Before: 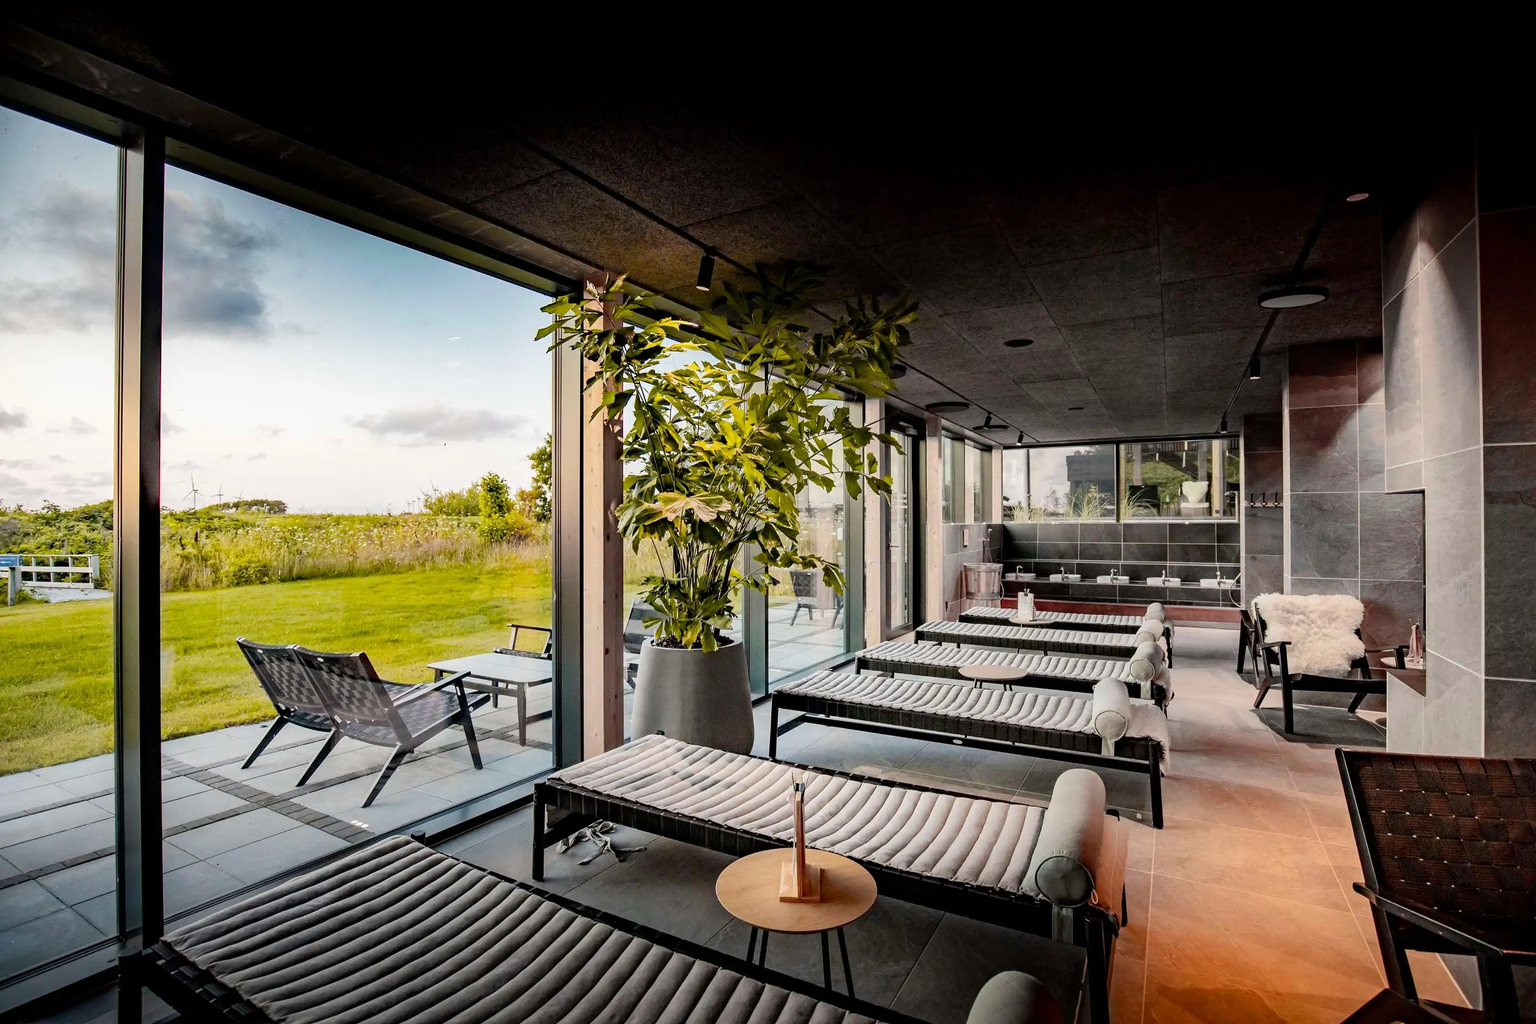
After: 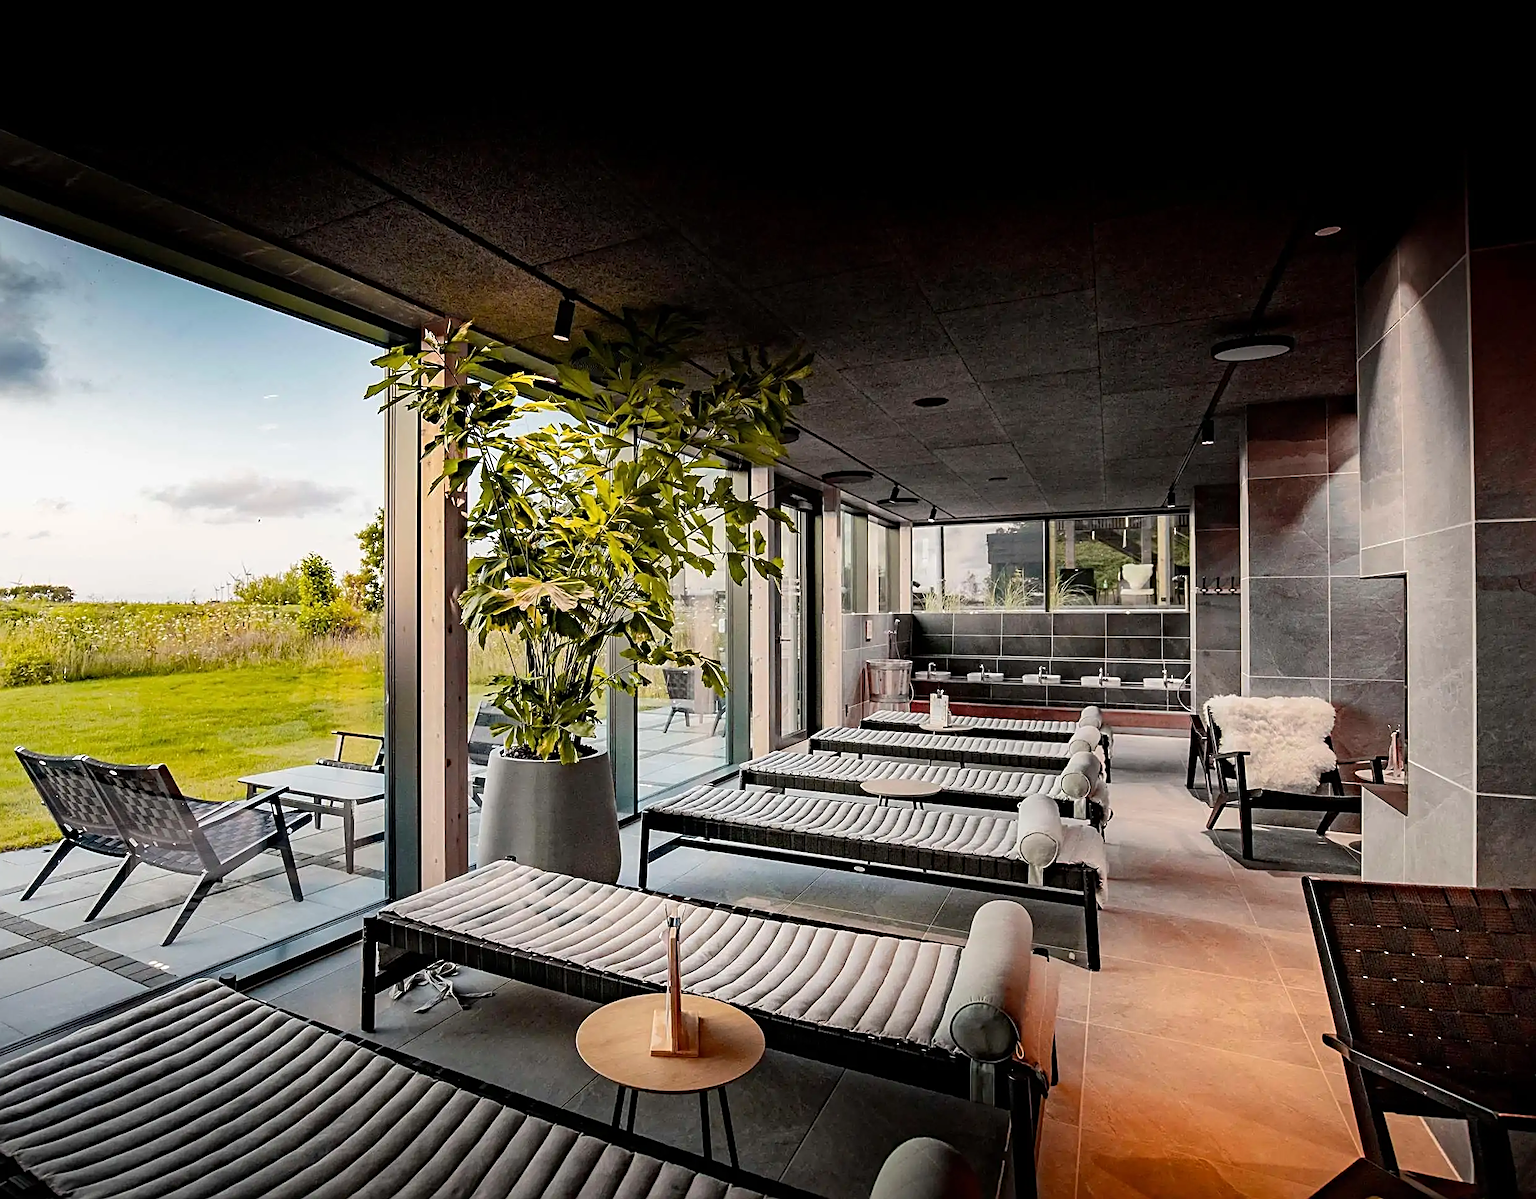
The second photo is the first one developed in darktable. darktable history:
crop and rotate: left 14.584%
sharpen: radius 2.531, amount 0.628
exposure: compensate highlight preservation false
